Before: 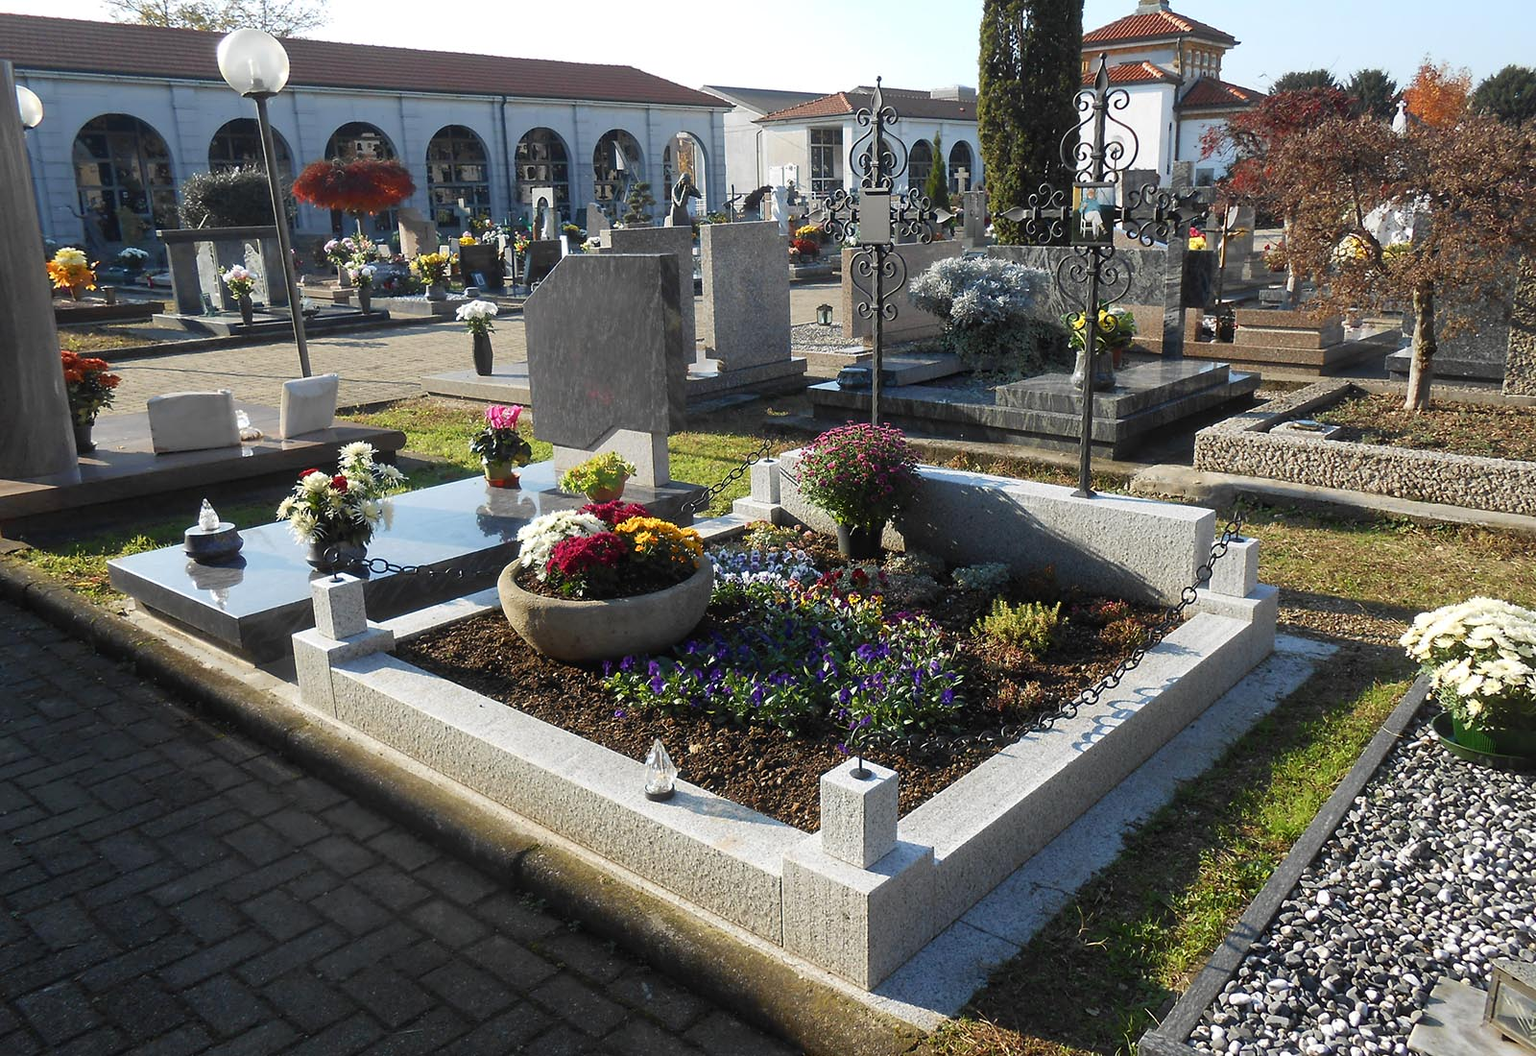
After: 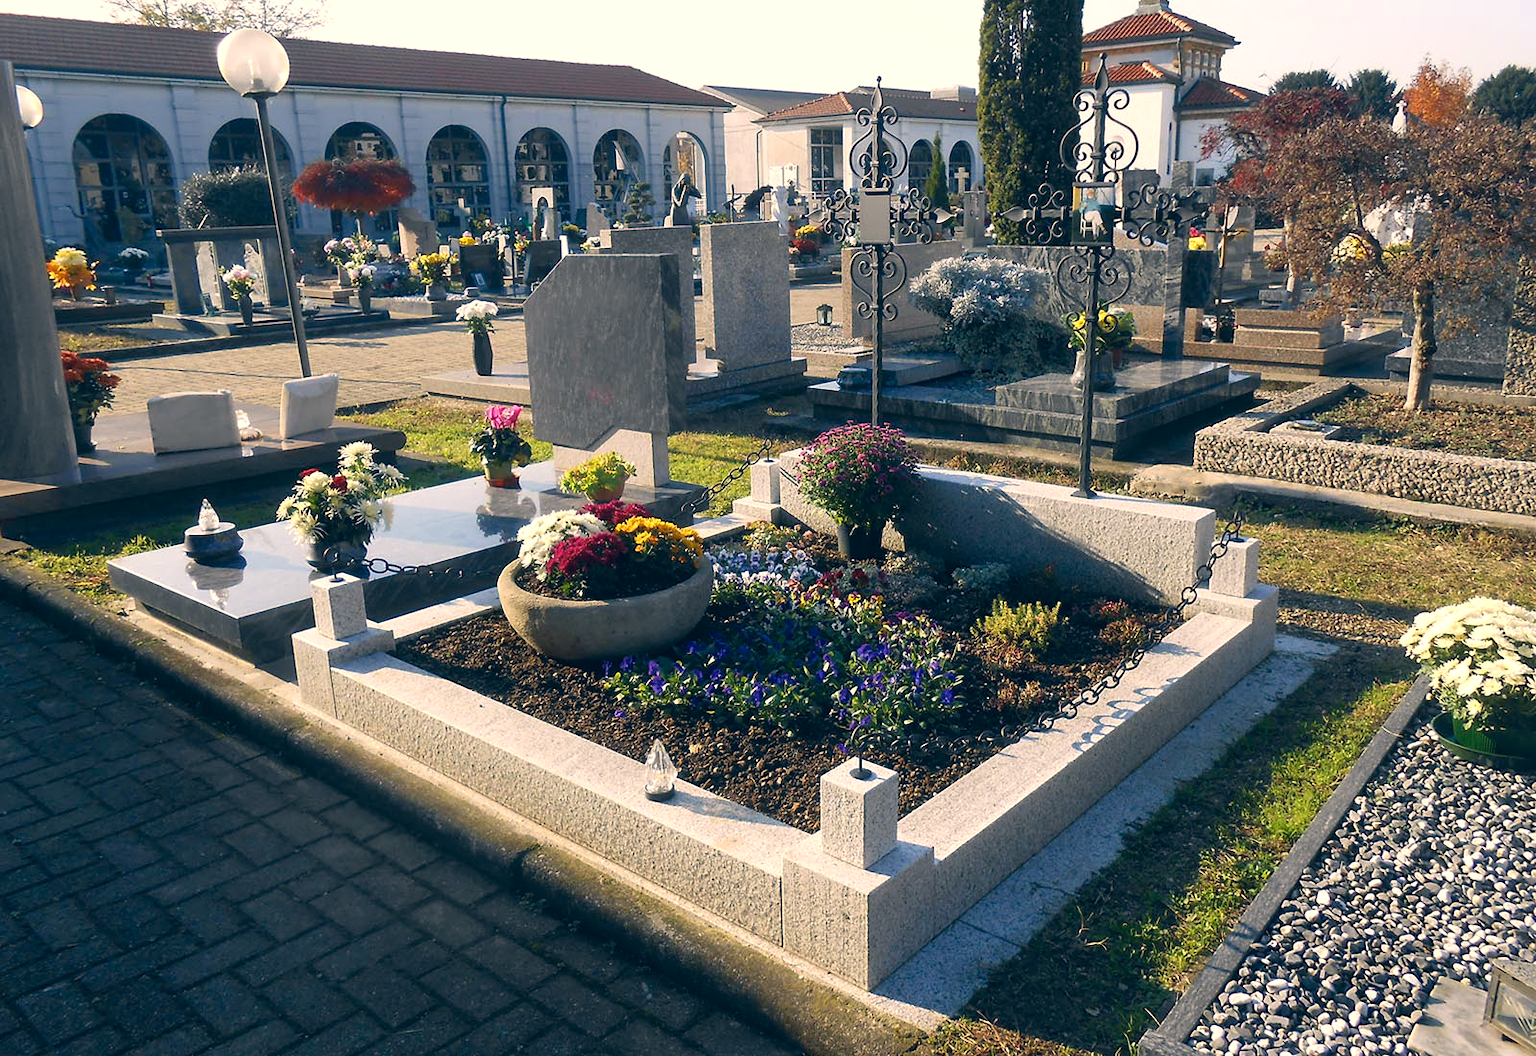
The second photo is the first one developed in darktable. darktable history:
color correction: highlights a* 10.32, highlights b* 14.66, shadows a* -9.59, shadows b* -15.02
levels: levels [0, 0.476, 0.951]
